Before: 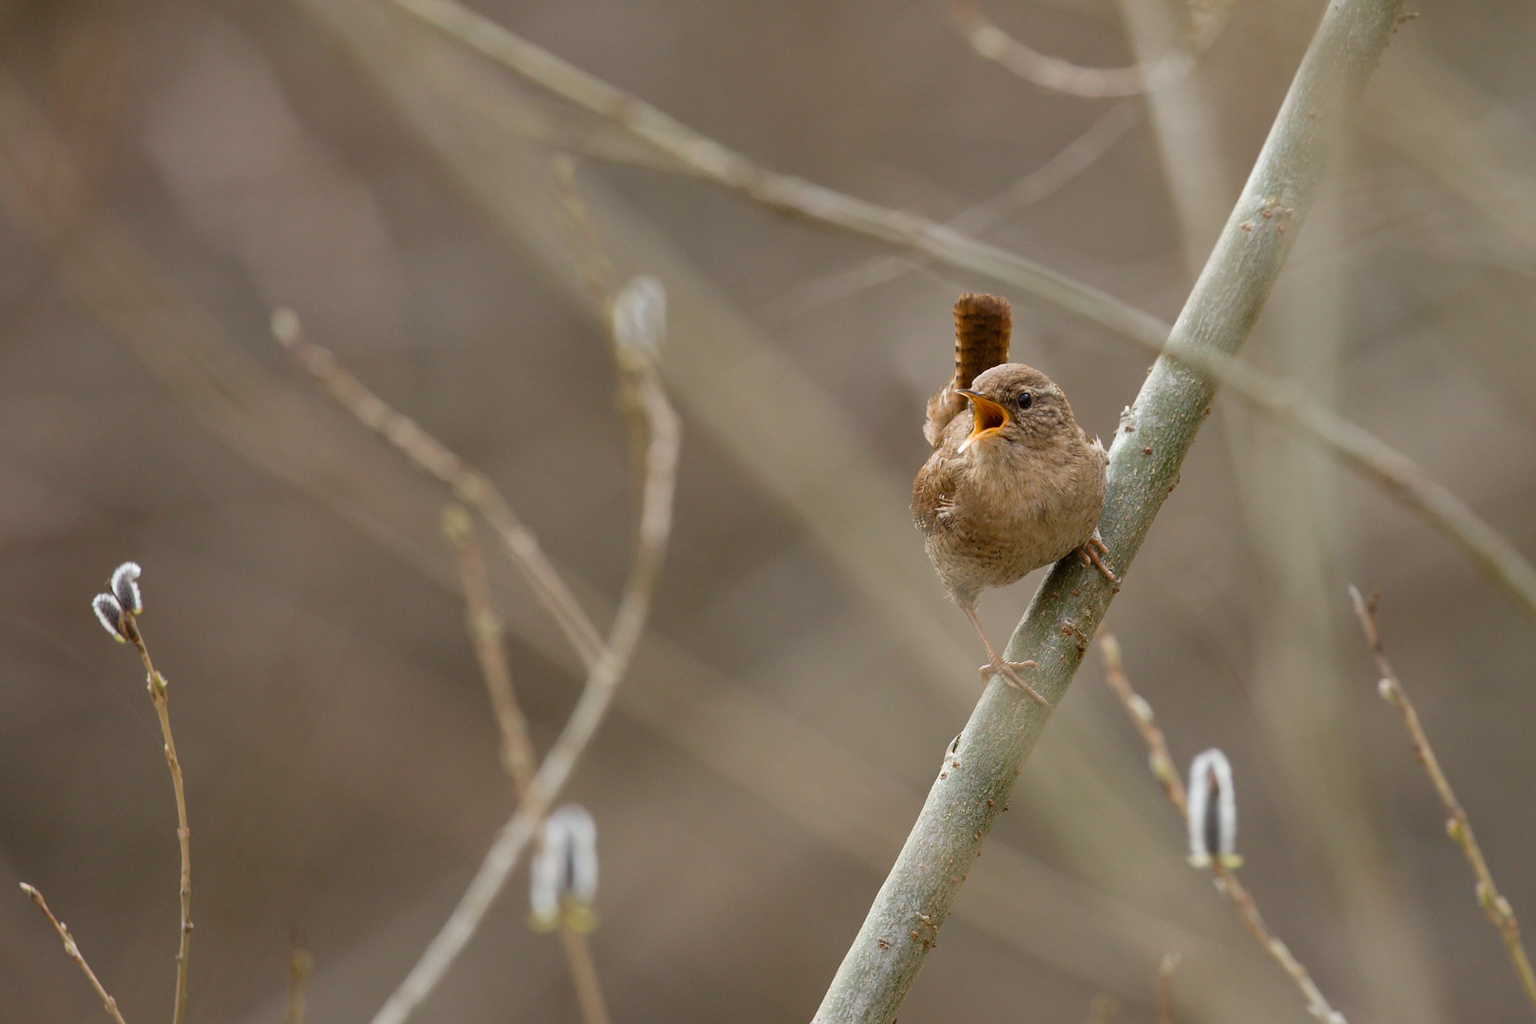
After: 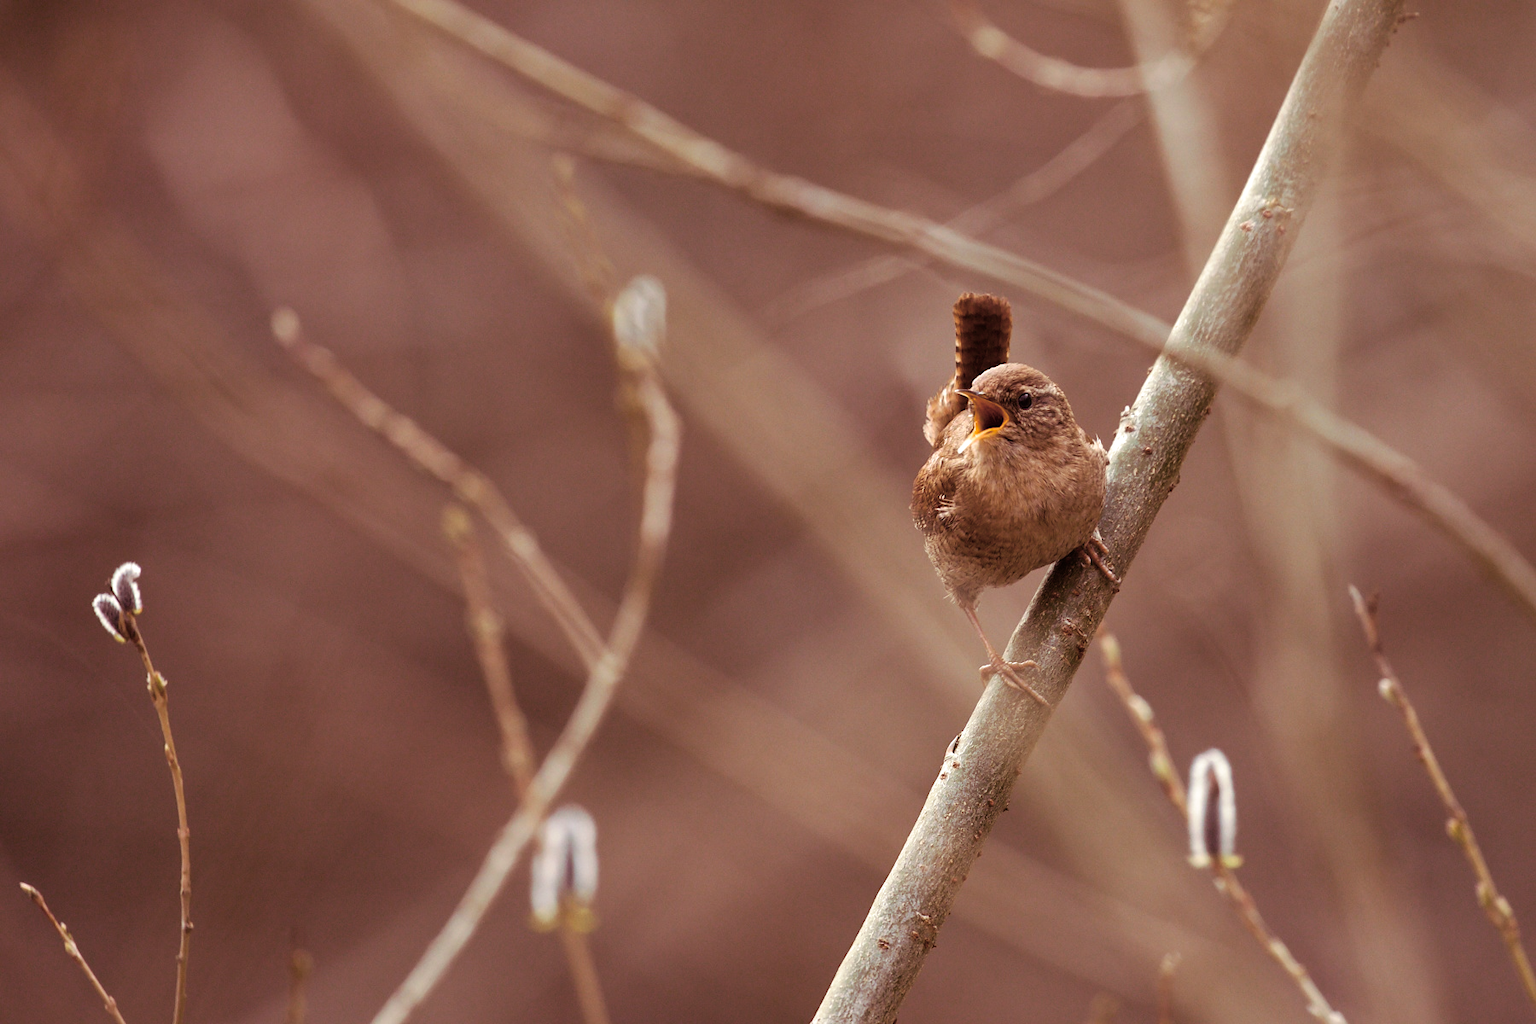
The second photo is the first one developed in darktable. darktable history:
color balance rgb: shadows lift › chroma 1%, shadows lift › hue 217.2°, power › hue 310.8°, highlights gain › chroma 2%, highlights gain › hue 44.4°, global offset › luminance 0.25%, global offset › hue 171.6°, perceptual saturation grading › global saturation 14.09%, perceptual saturation grading › highlights -30%, perceptual saturation grading › shadows 50.67%, global vibrance 25%, contrast 20%
split-toning: on, module defaults
